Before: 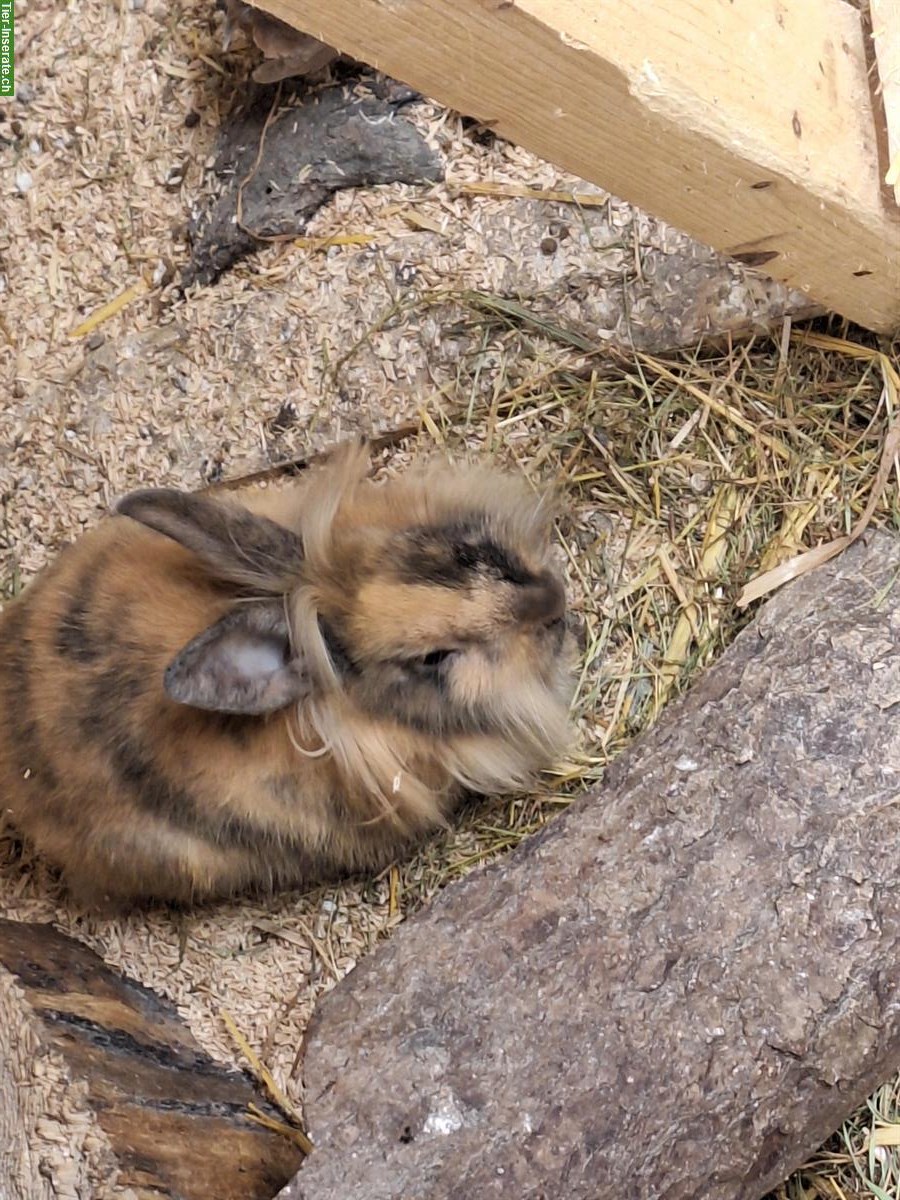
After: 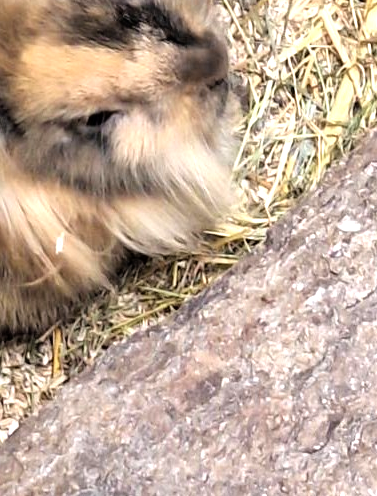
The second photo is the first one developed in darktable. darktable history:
tone equalizer: -8 EV -1.06 EV, -7 EV -0.985 EV, -6 EV -0.87 EV, -5 EV -0.55 EV, -3 EV 0.603 EV, -2 EV 0.877 EV, -1 EV 0.992 EV, +0 EV 1.07 EV
crop: left 37.529%, top 44.998%, right 20.554%, bottom 13.649%
